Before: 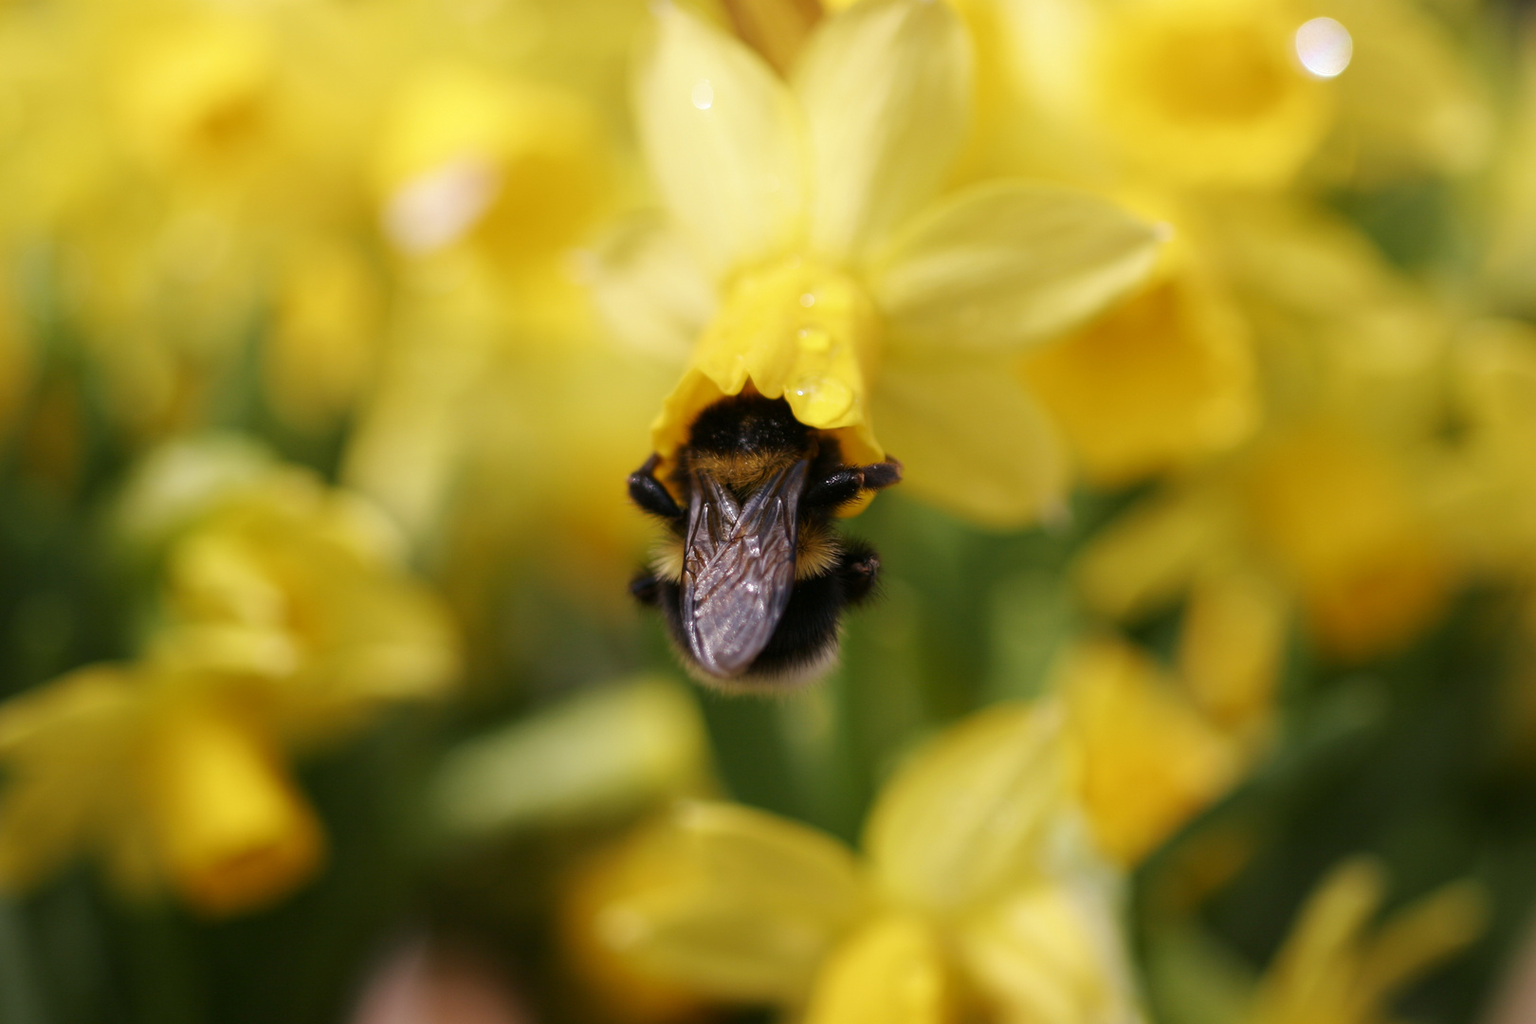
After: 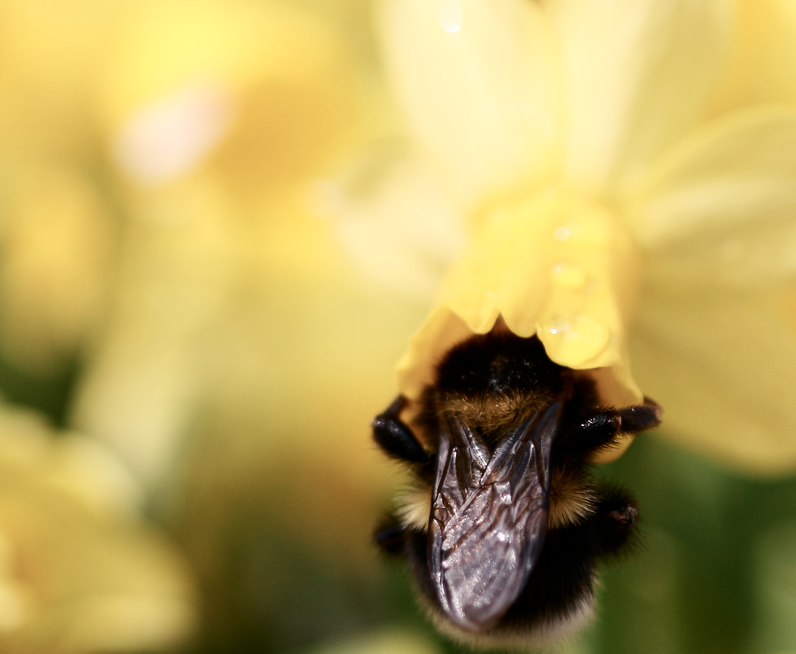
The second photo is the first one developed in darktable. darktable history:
contrast brightness saturation: contrast 0.246, saturation -0.305
crop: left 17.906%, top 7.708%, right 32.928%, bottom 31.701%
